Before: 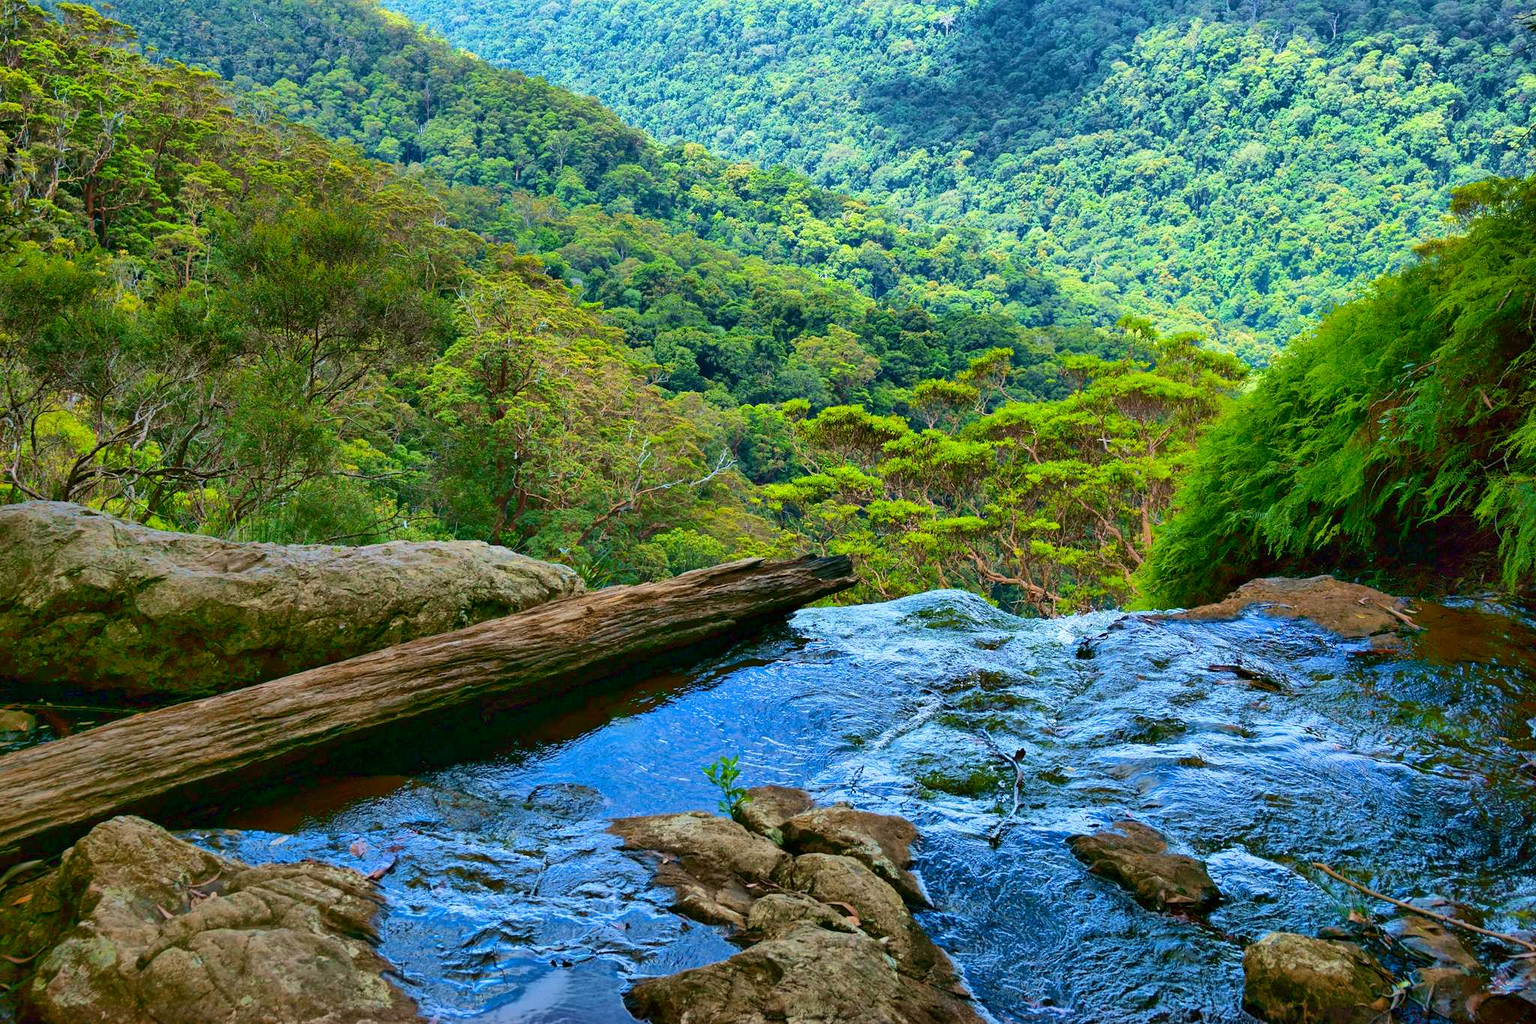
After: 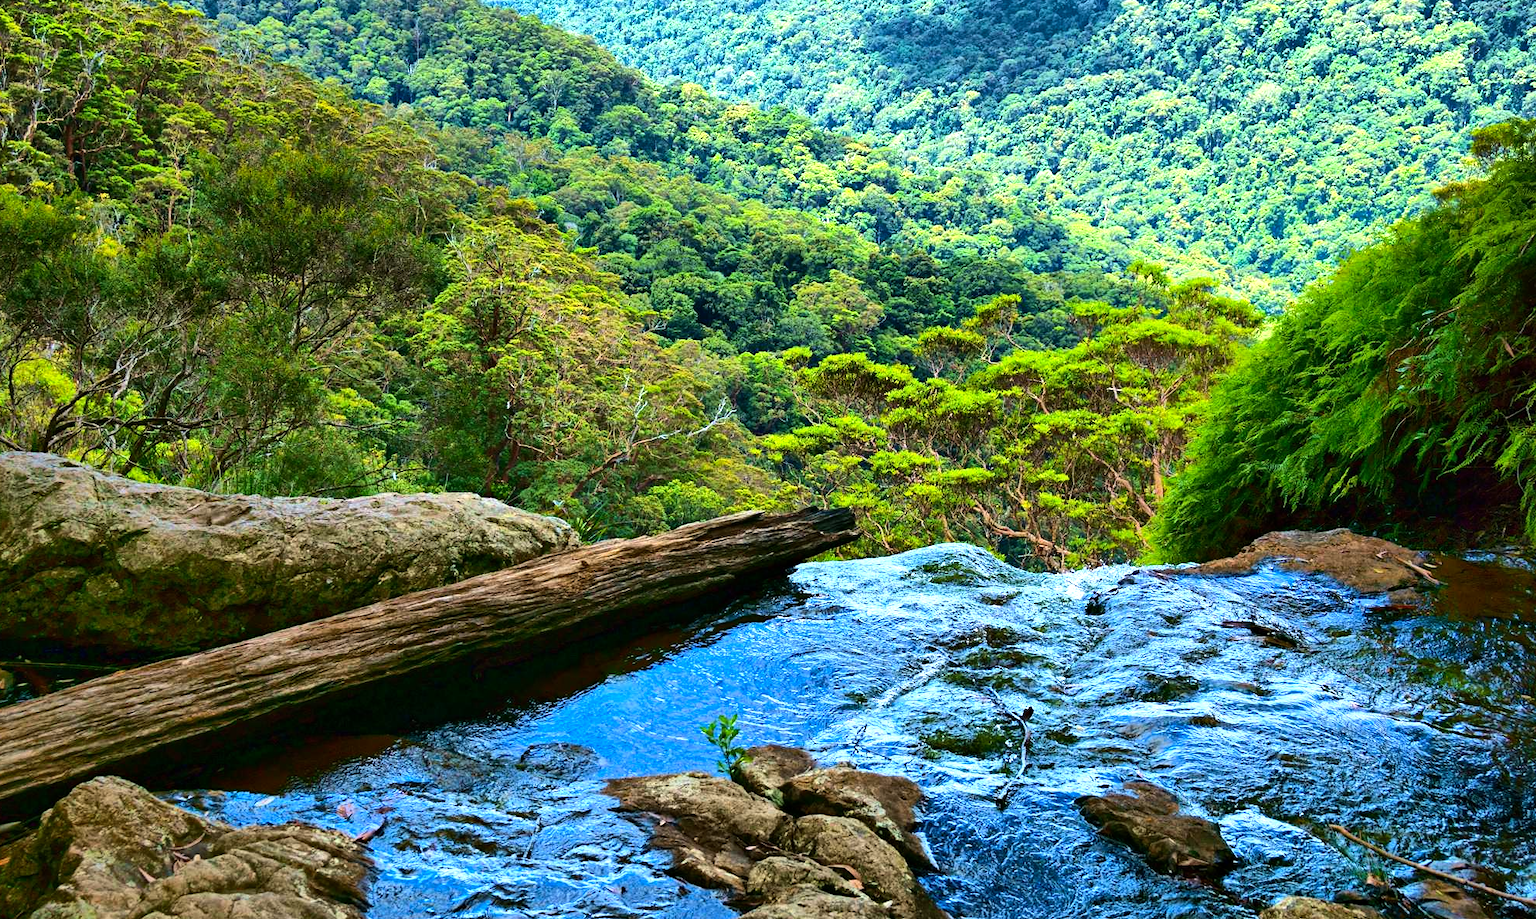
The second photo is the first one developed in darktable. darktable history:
haze removal: compatibility mode true, adaptive false
tone equalizer: -8 EV -0.75 EV, -7 EV -0.7 EV, -6 EV -0.6 EV, -5 EV -0.4 EV, -3 EV 0.4 EV, -2 EV 0.6 EV, -1 EV 0.7 EV, +0 EV 0.75 EV, edges refinement/feathering 500, mask exposure compensation -1.57 EV, preserve details no
crop: left 1.507%, top 6.147%, right 1.379%, bottom 6.637%
